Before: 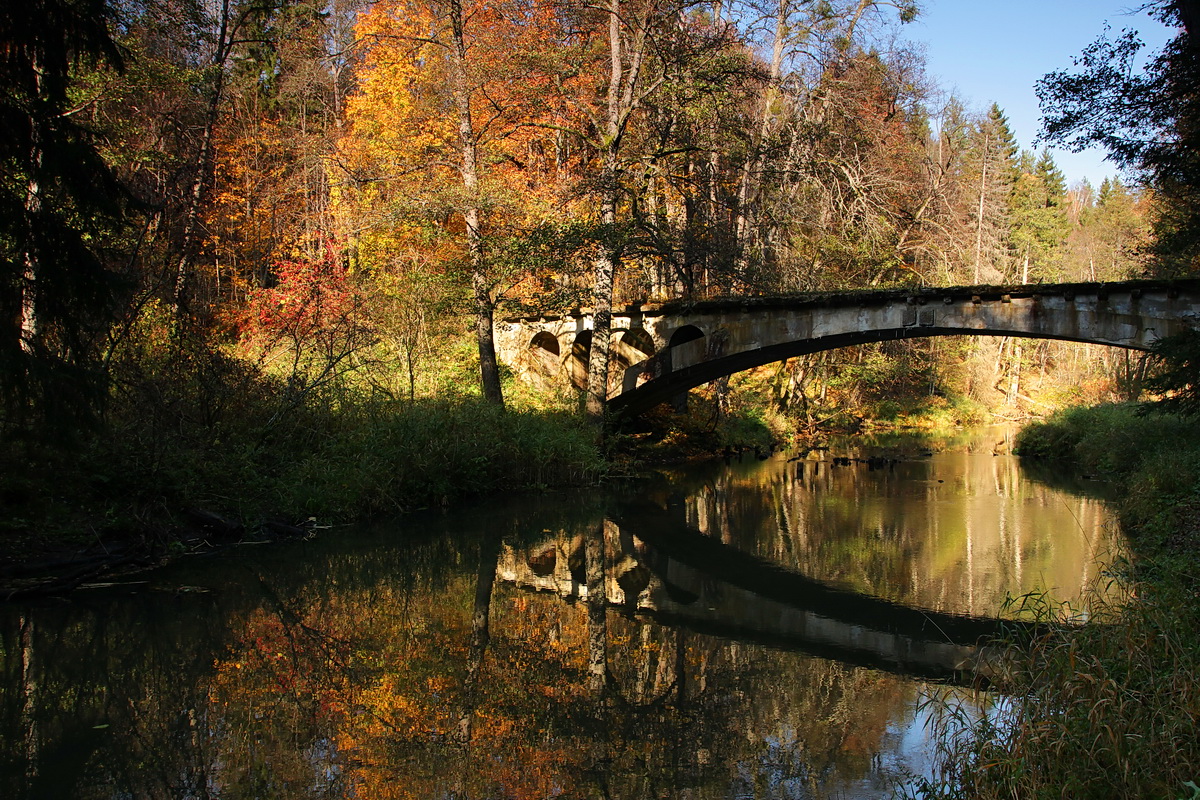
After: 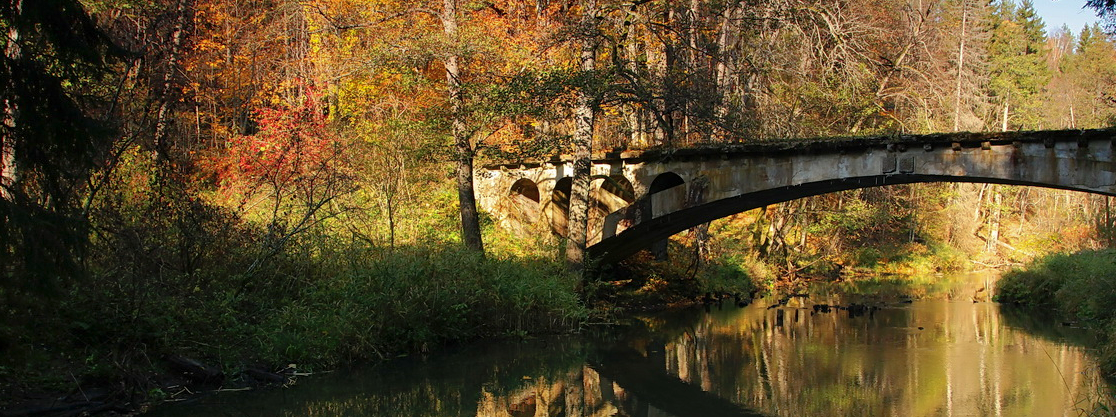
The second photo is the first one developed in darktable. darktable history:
crop: left 1.744%, top 19.225%, right 5.069%, bottom 28.357%
shadows and highlights: on, module defaults
